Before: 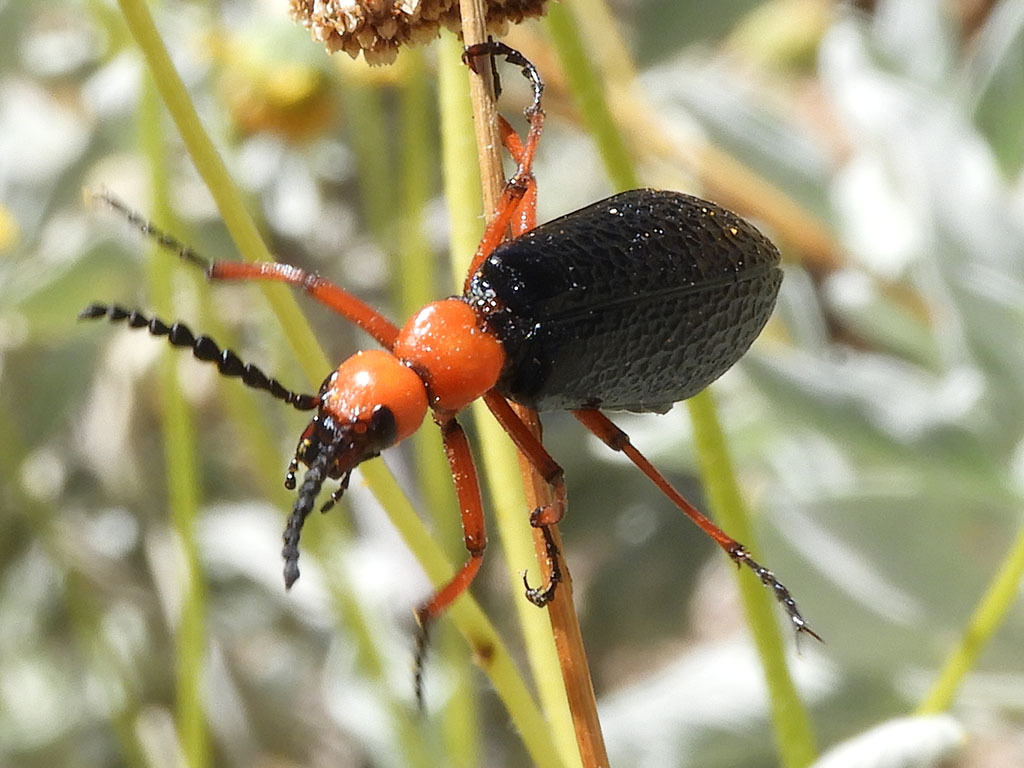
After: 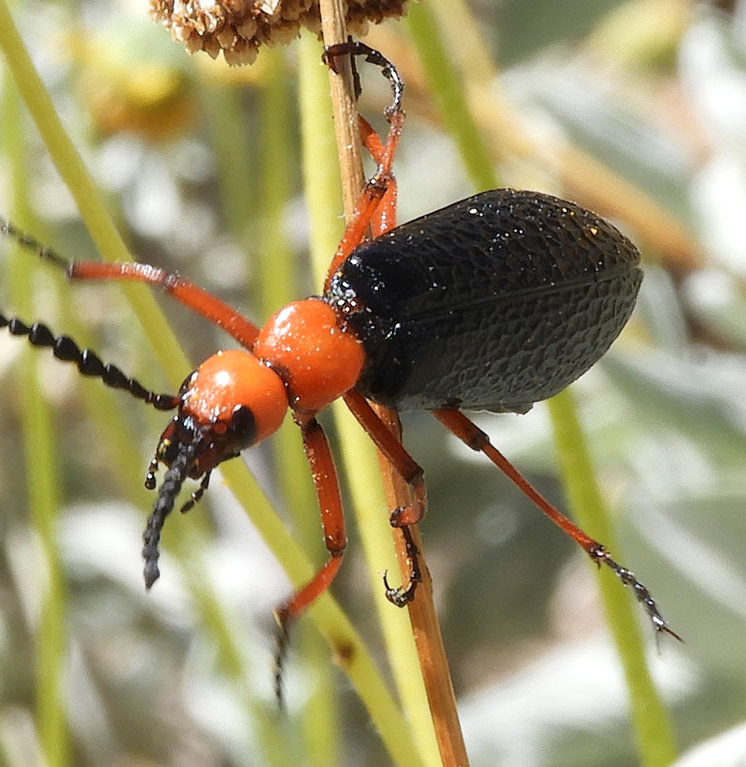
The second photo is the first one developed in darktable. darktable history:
crop: left 13.727%, right 13.333%
